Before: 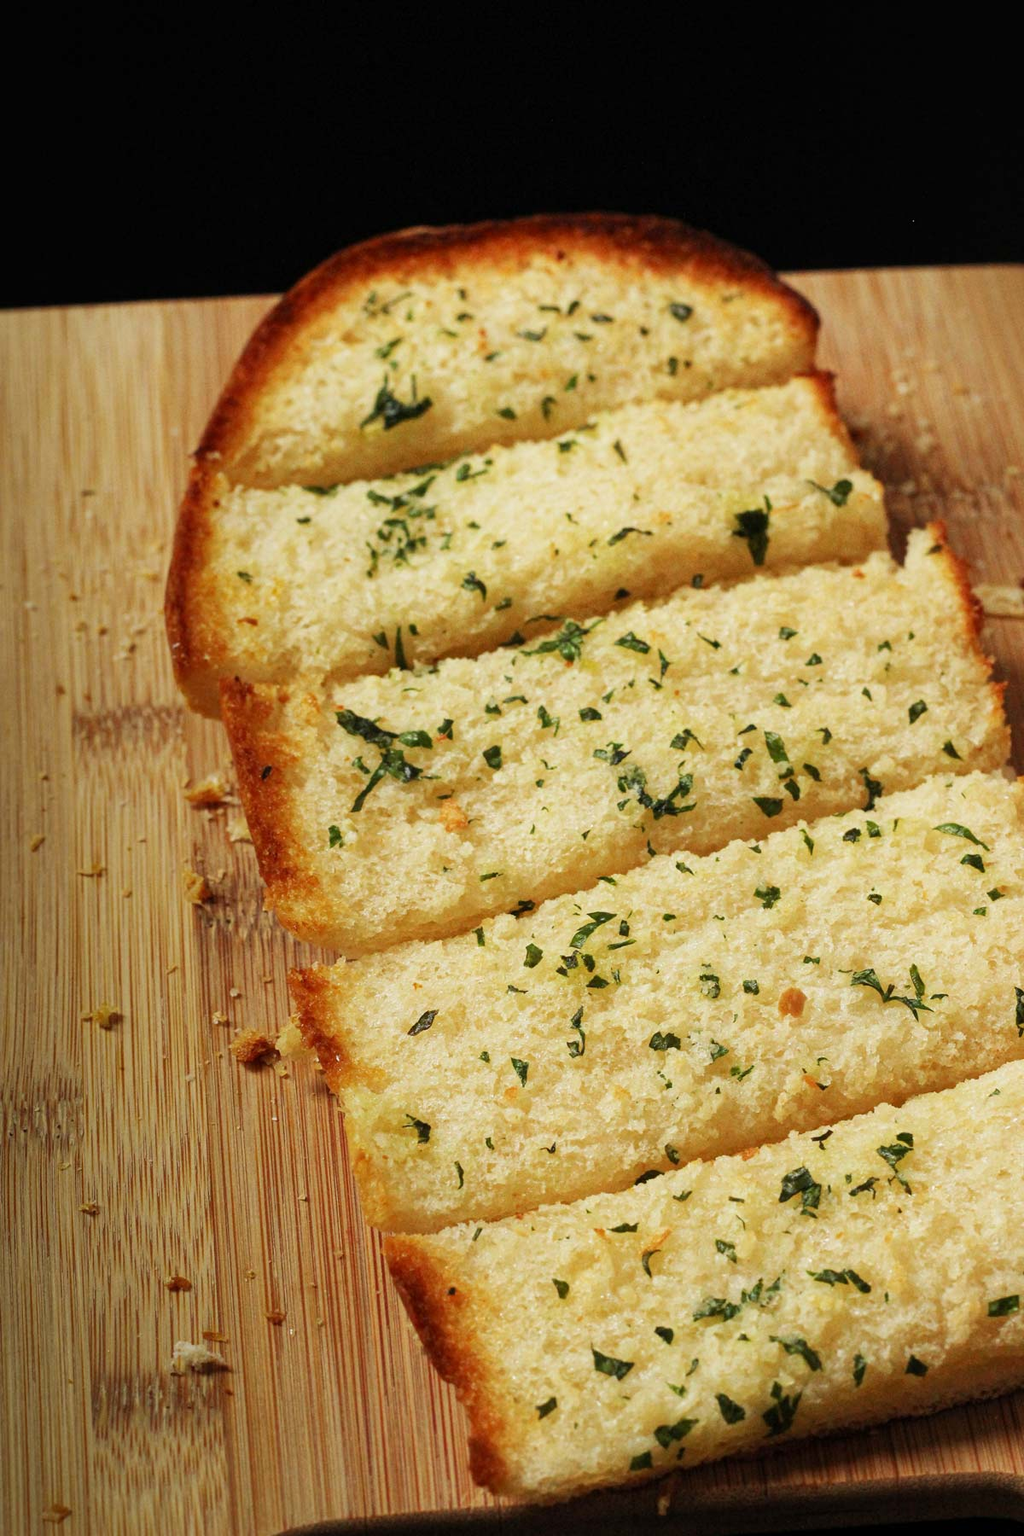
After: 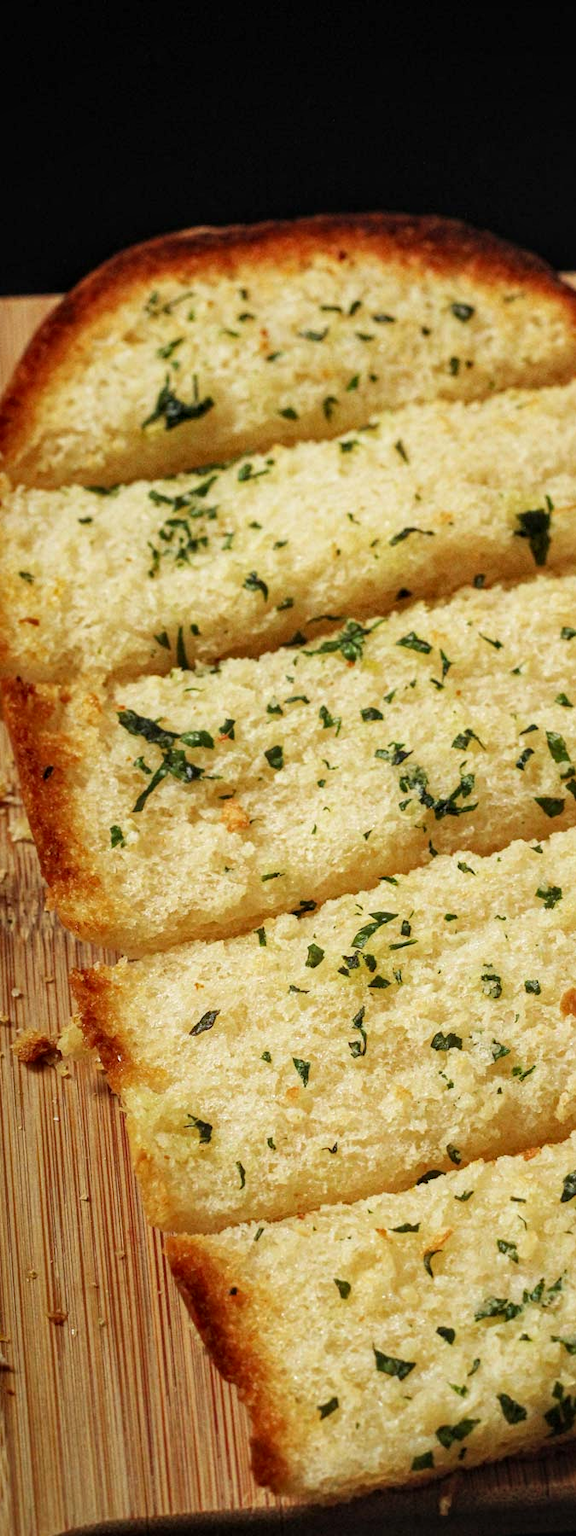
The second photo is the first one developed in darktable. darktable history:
local contrast: on, module defaults
crop: left 21.414%, right 22.205%
tone equalizer: on, module defaults
